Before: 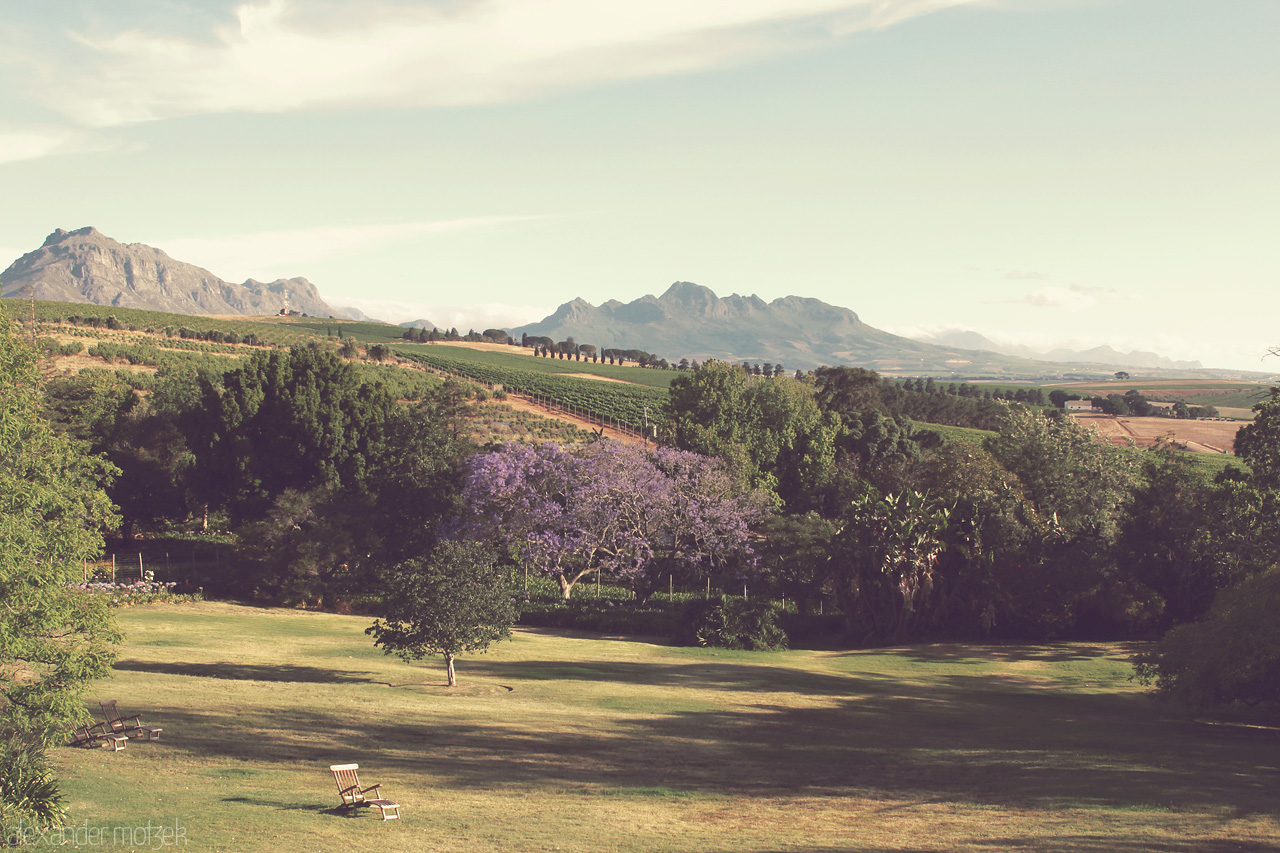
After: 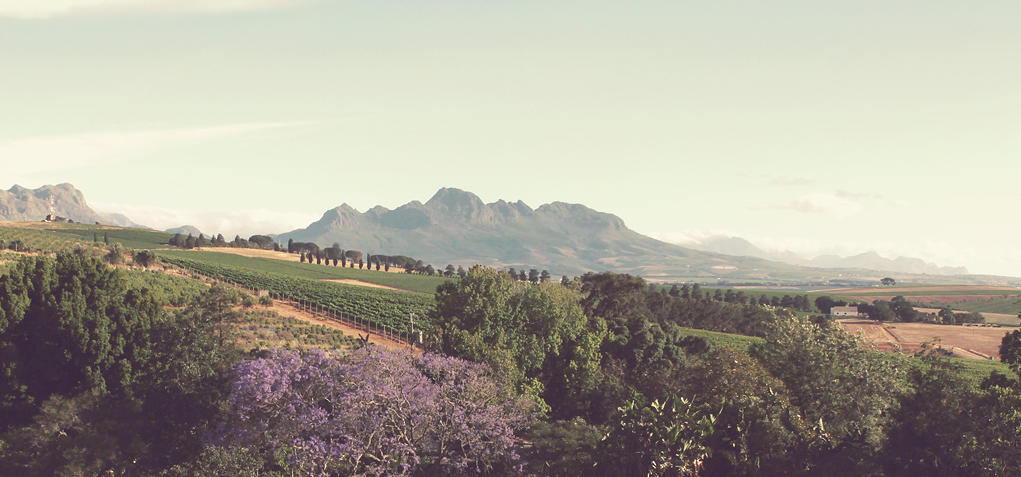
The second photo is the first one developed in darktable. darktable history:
crop: left 18.283%, top 11.067%, right 1.915%, bottom 33.001%
